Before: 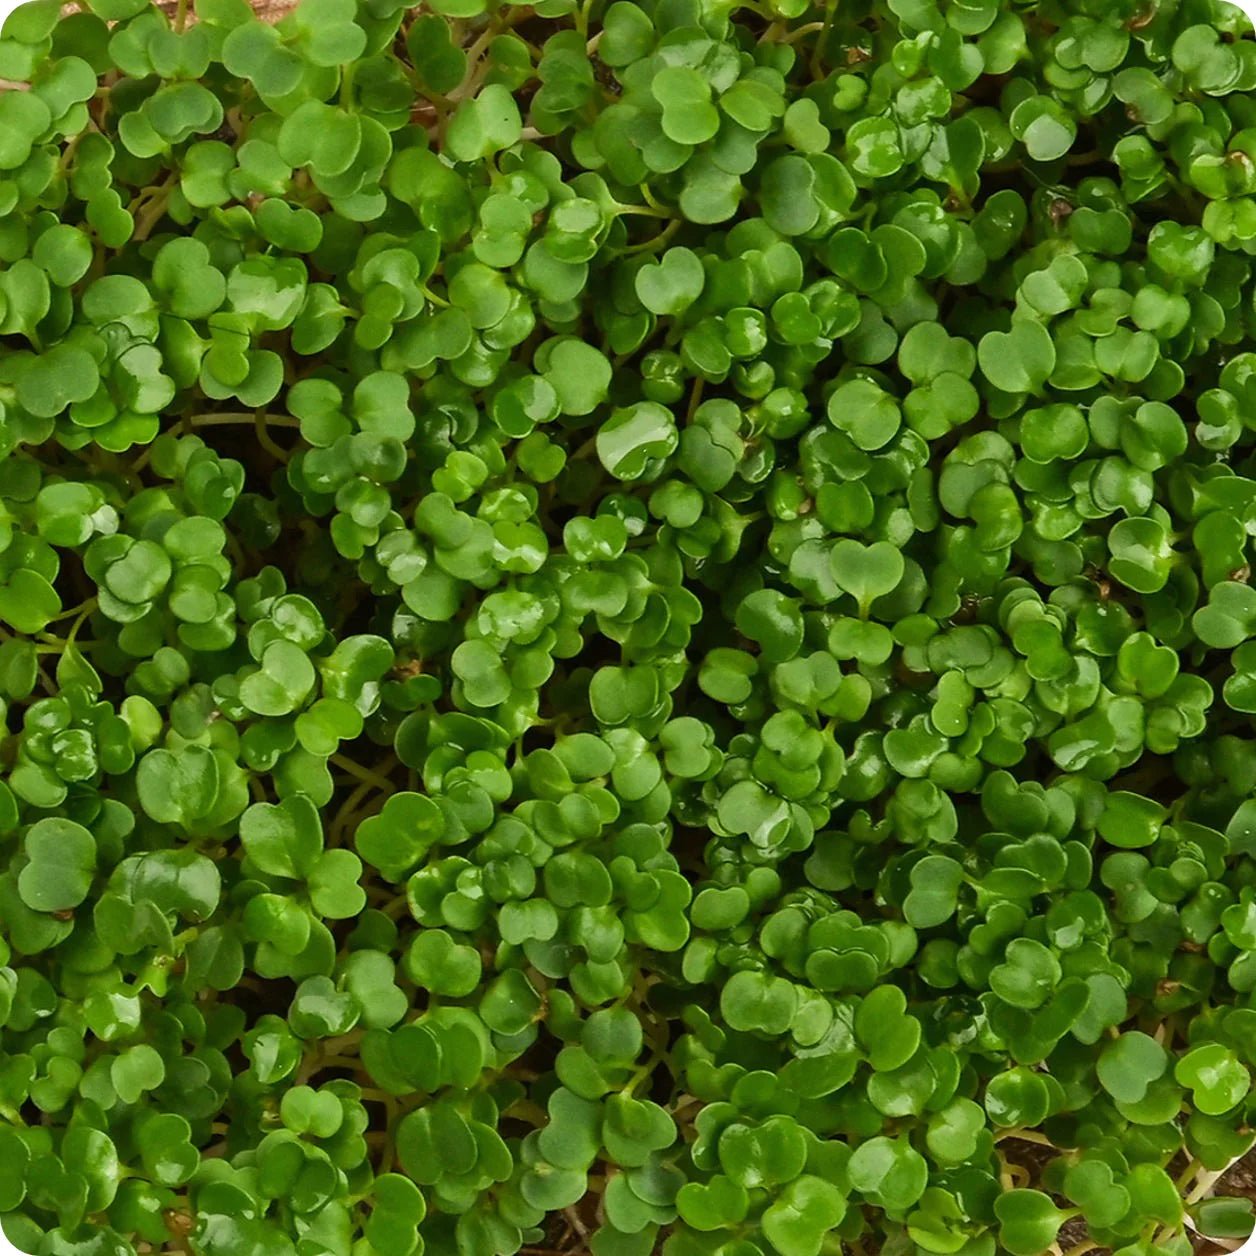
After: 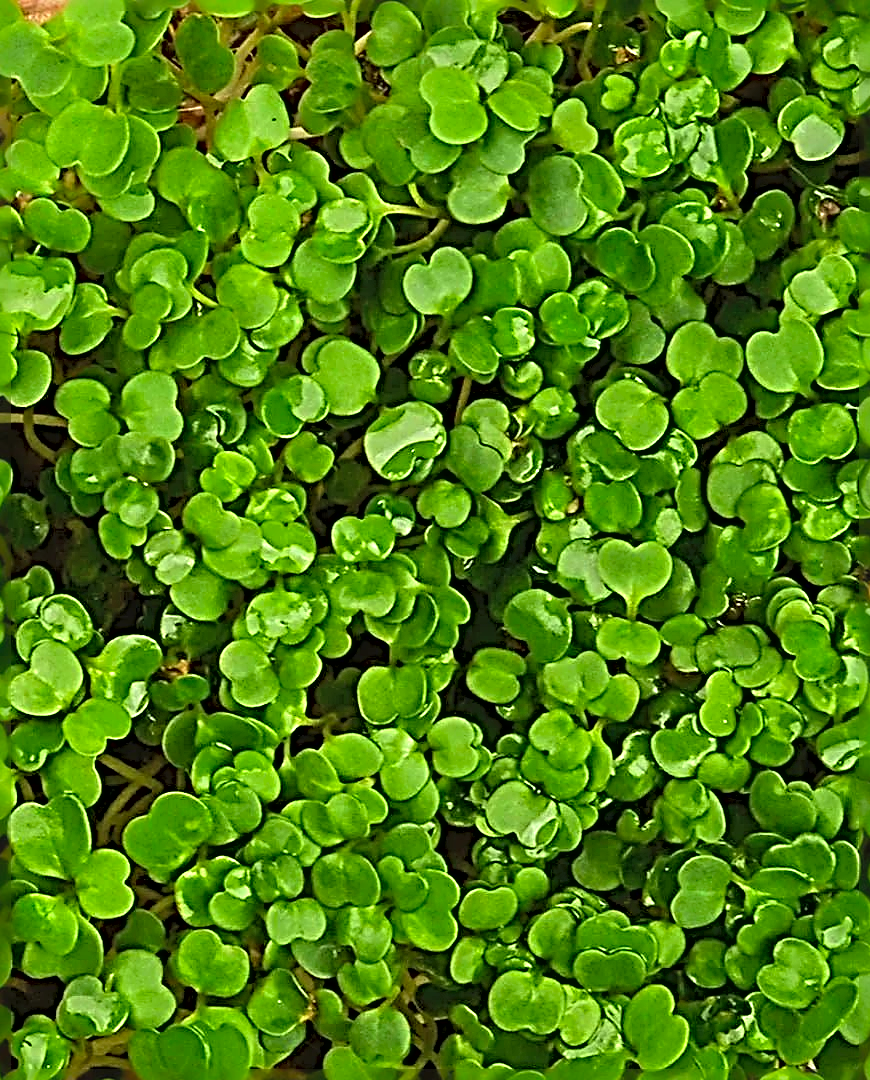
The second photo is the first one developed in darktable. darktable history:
crop: left 18.479%, right 12.2%, bottom 13.971%
sharpen: radius 4.001, amount 2
contrast brightness saturation: contrast 0.07, brightness 0.18, saturation 0.4
